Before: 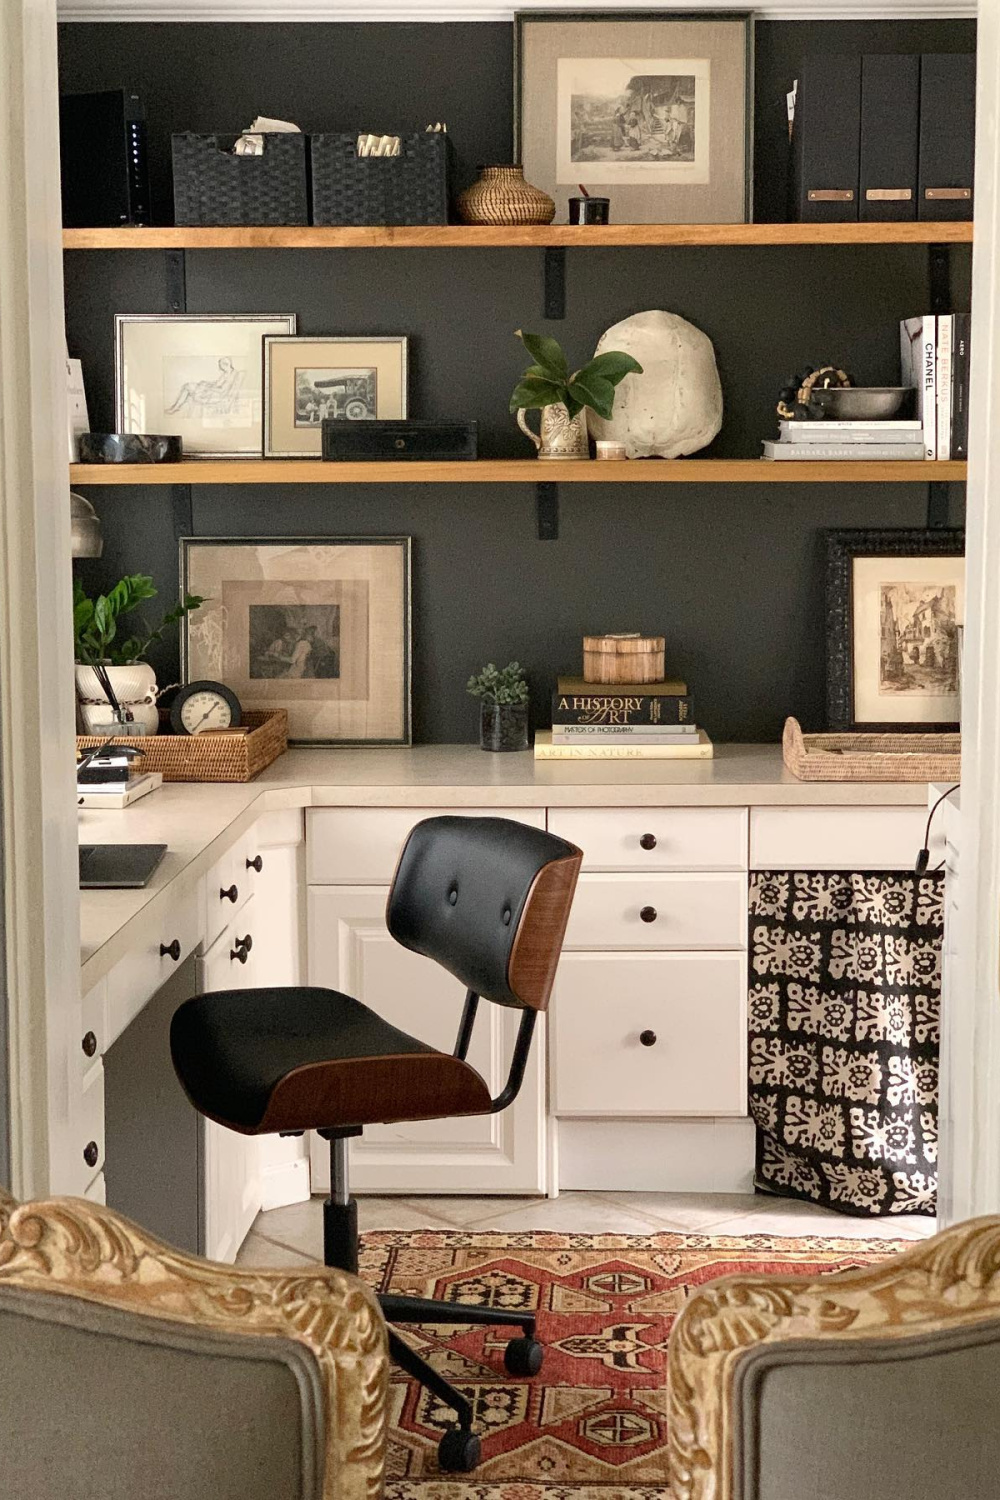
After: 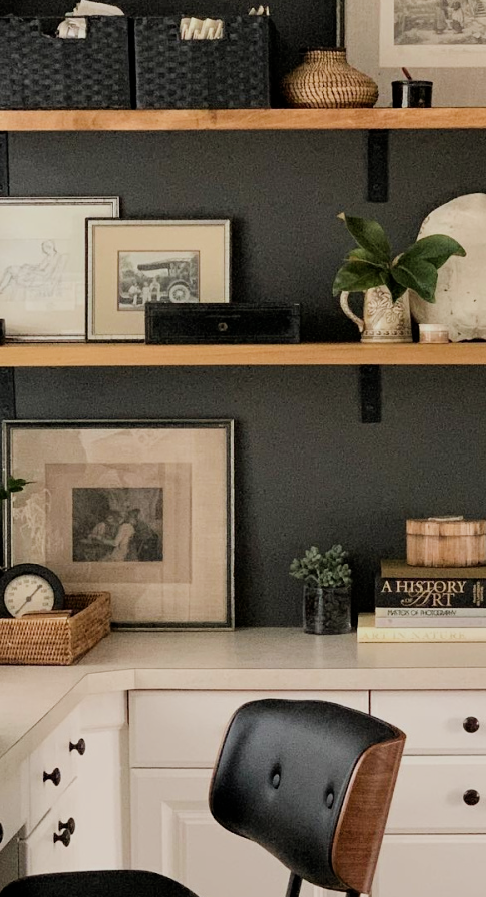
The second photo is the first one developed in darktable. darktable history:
crop: left 17.777%, top 7.842%, right 32.943%, bottom 32.306%
filmic rgb: black relative exposure -7.65 EV, white relative exposure 4.56 EV, hardness 3.61, contrast 1.051, preserve chrominance max RGB, iterations of high-quality reconstruction 0
